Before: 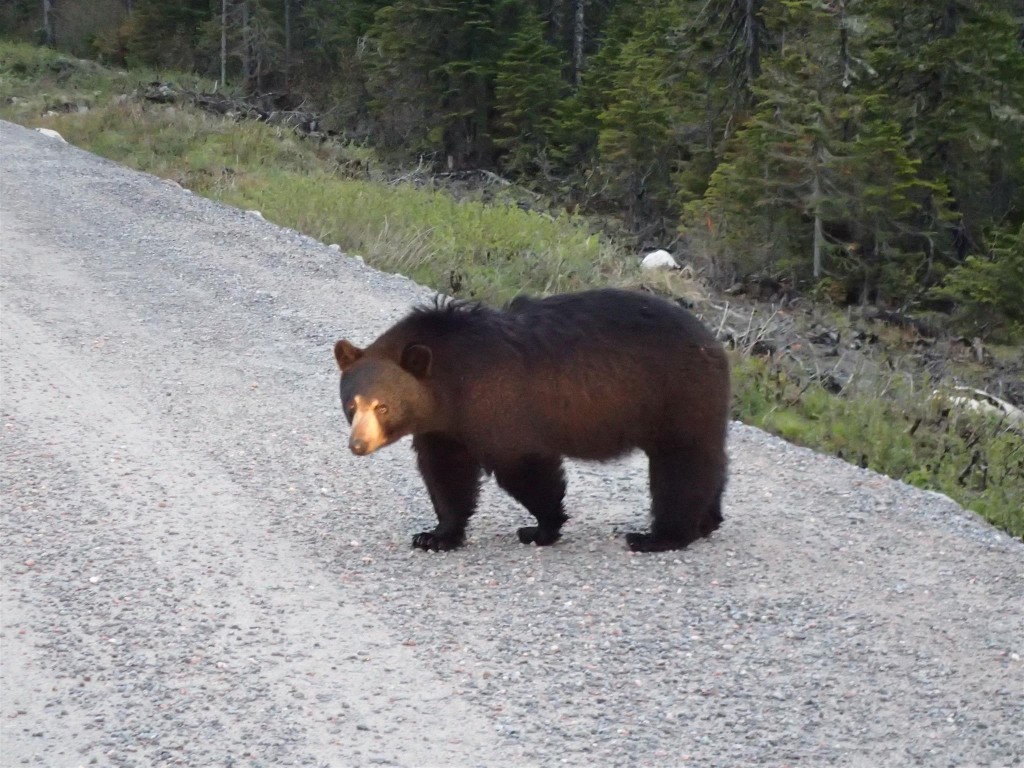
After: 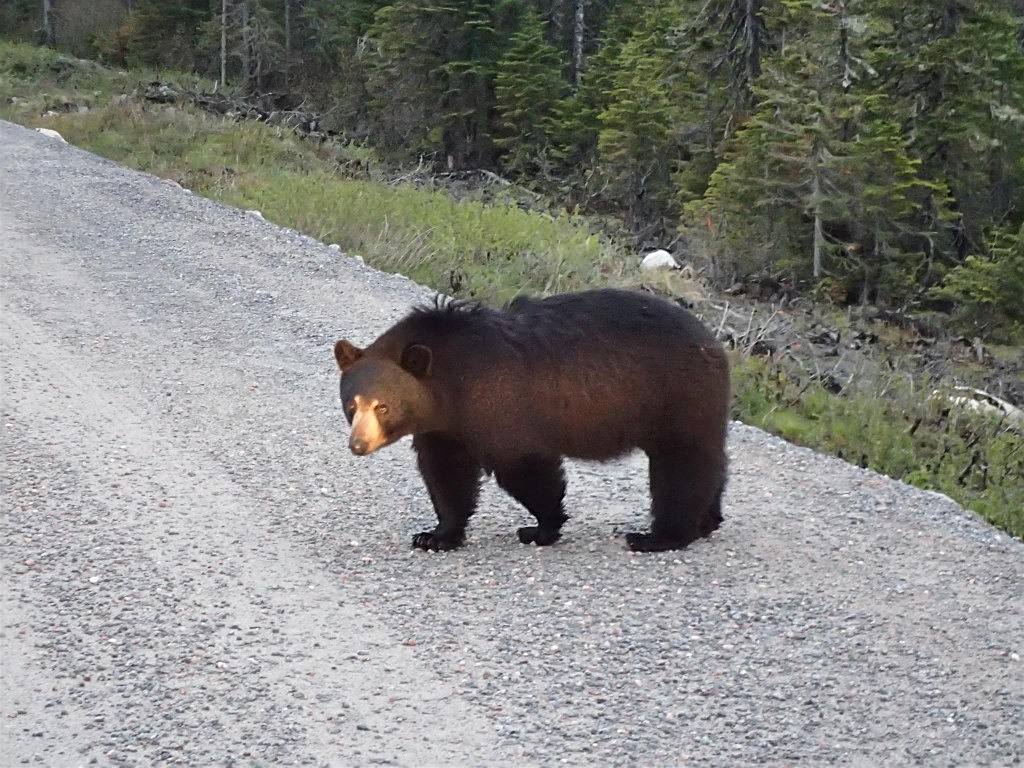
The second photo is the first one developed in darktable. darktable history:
shadows and highlights: shadows 52.05, highlights -28.65, soften with gaussian
sharpen: amount 0.492
